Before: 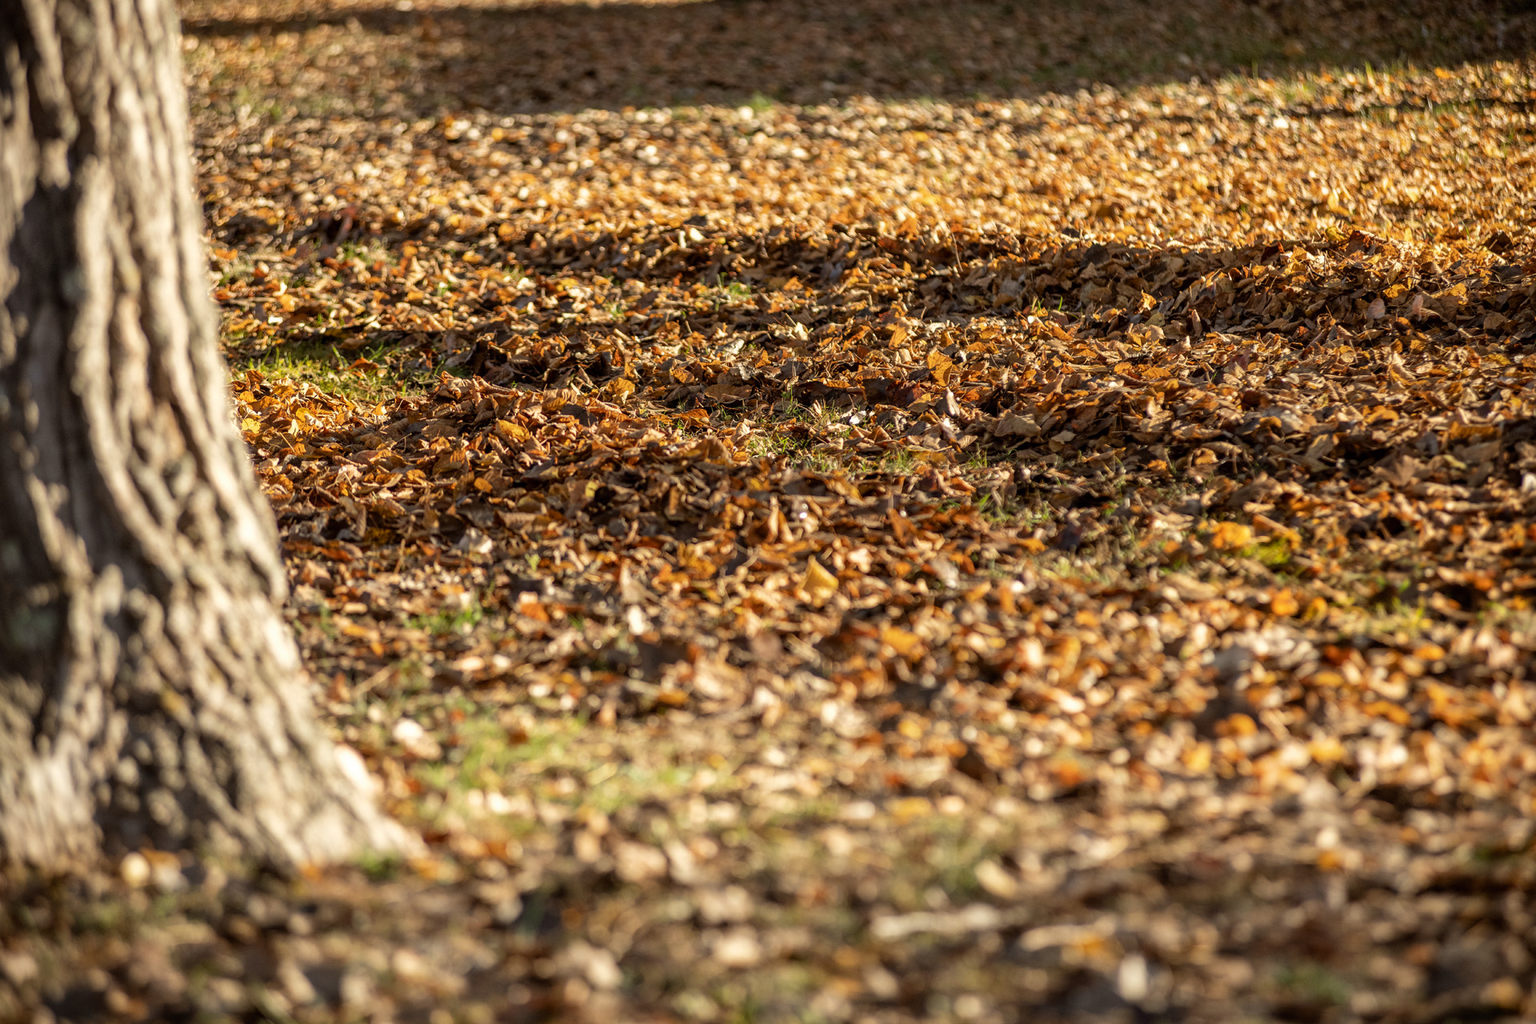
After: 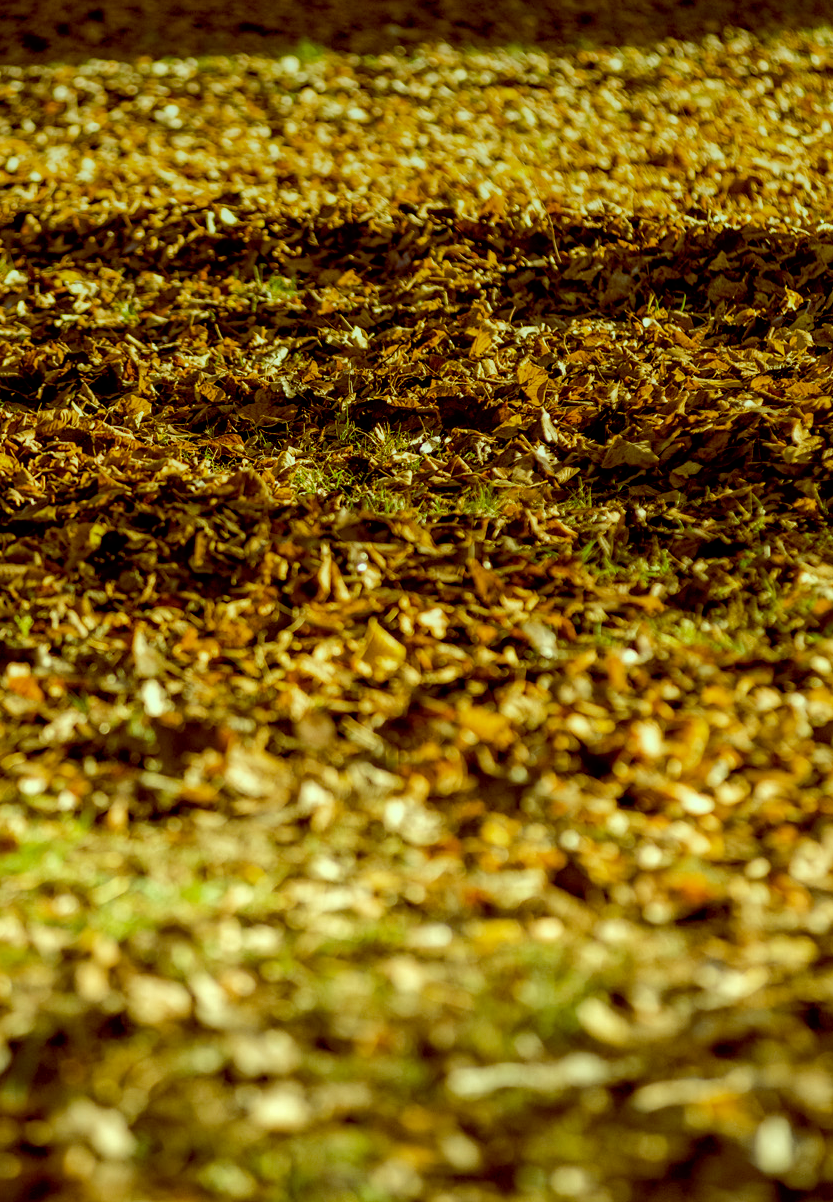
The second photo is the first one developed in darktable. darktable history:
graduated density: on, module defaults
color balance: lift [1, 1.015, 0.987, 0.985], gamma [1, 0.959, 1.042, 0.958], gain [0.927, 0.938, 1.072, 0.928], contrast 1.5%
crop: left 33.452%, top 6.025%, right 23.155%
white balance: emerald 1
color balance rgb: global offset › luminance -0.51%, perceptual saturation grading › global saturation 27.53%, perceptual saturation grading › highlights -25%, perceptual saturation grading › shadows 25%, perceptual brilliance grading › highlights 6.62%, perceptual brilliance grading › mid-tones 17.07%, perceptual brilliance grading › shadows -5.23%
